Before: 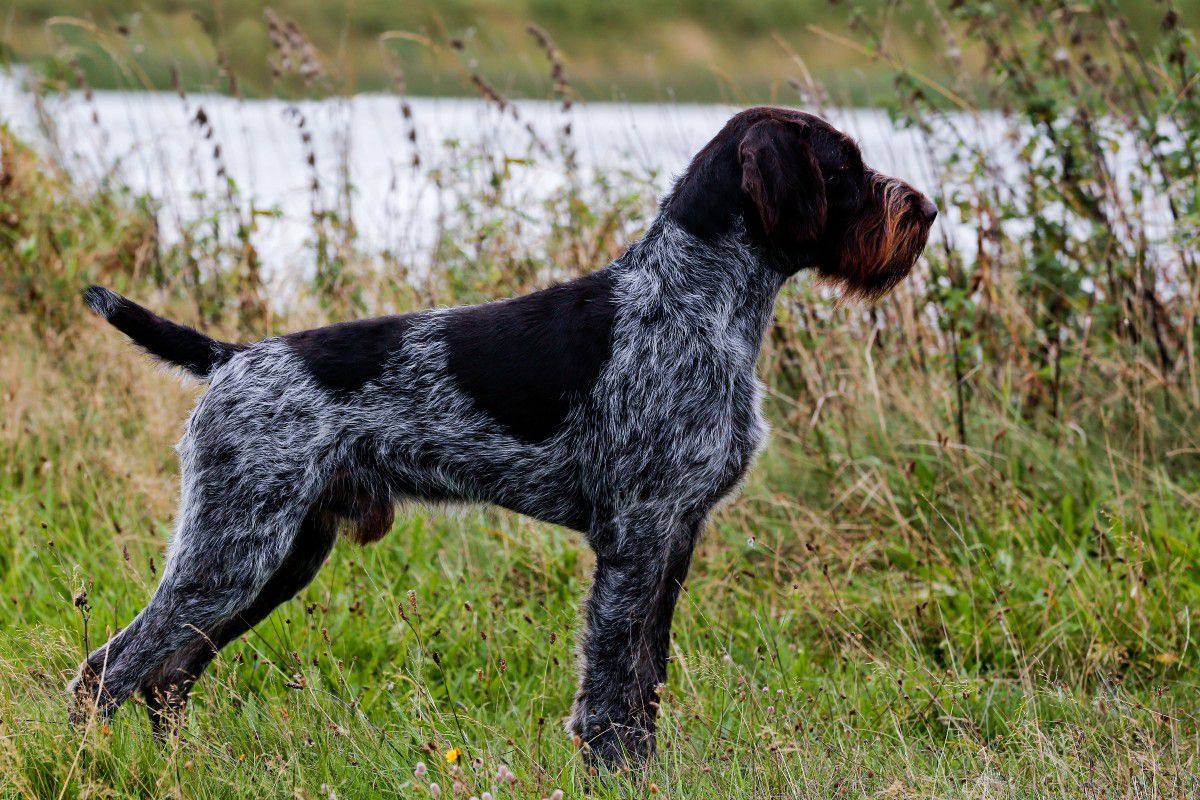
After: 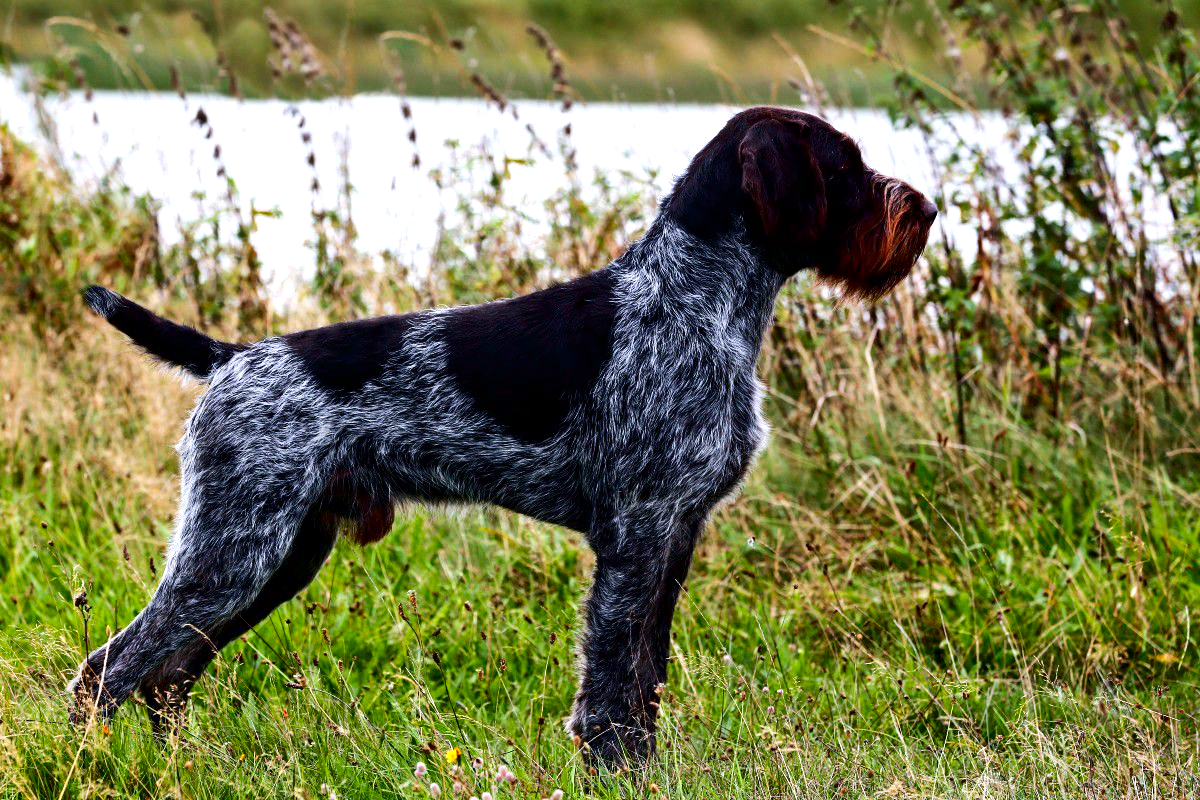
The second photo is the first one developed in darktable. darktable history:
contrast brightness saturation: contrast 0.13, brightness -0.221, saturation 0.142
exposure: black level correction 0, exposure 0.704 EV, compensate highlight preservation false
